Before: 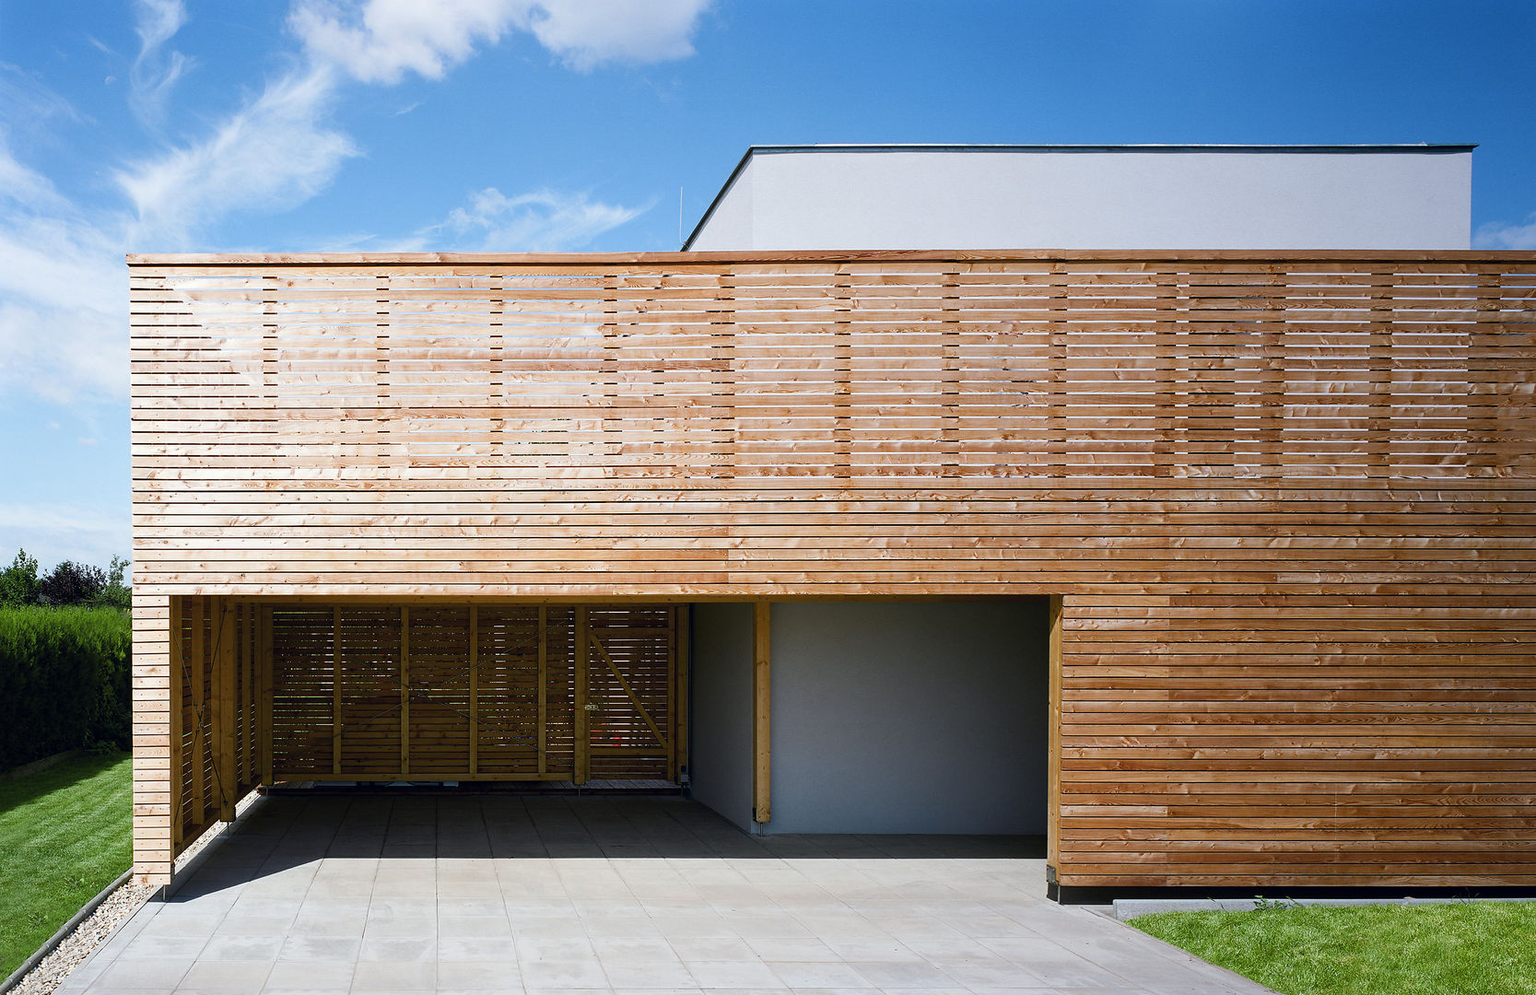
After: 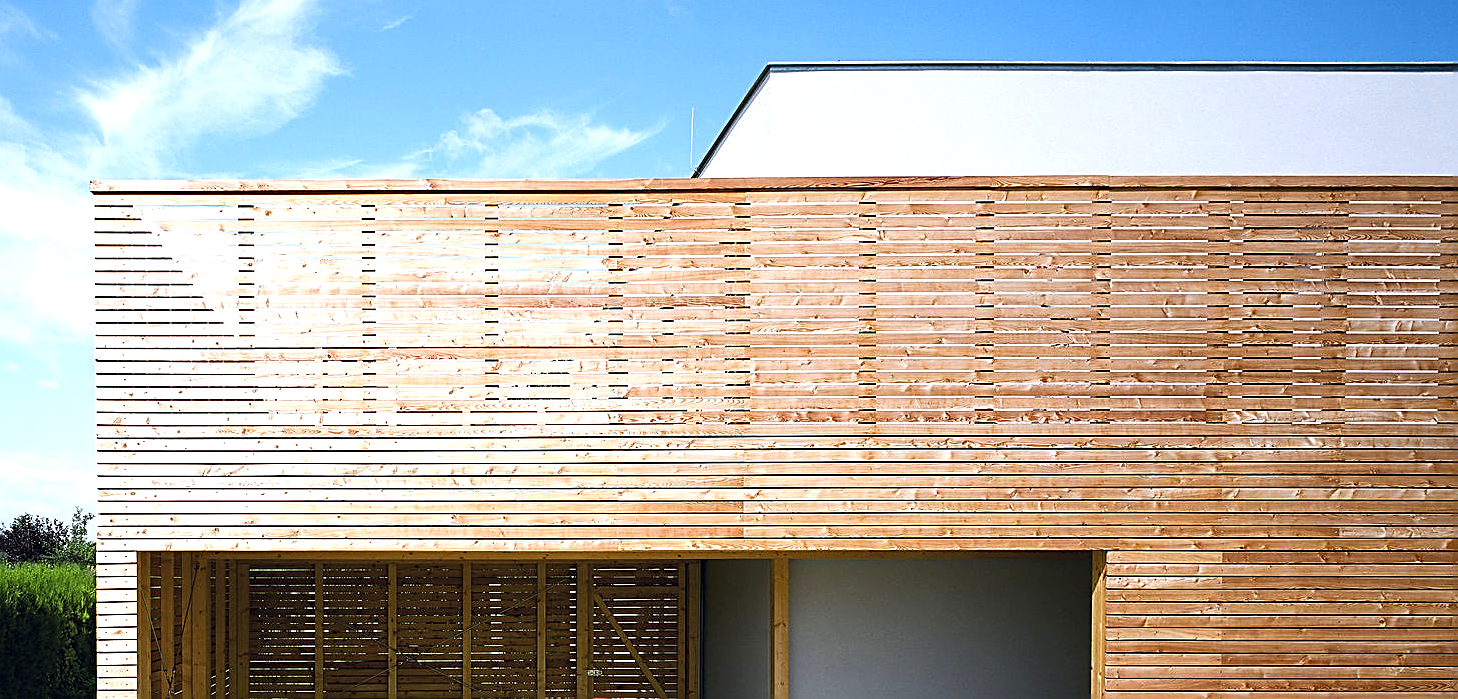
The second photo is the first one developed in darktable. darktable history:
sharpen: amount 0.895
crop: left 2.878%, top 8.822%, right 9.648%, bottom 26.401%
exposure: exposure 0.604 EV, compensate highlight preservation false
